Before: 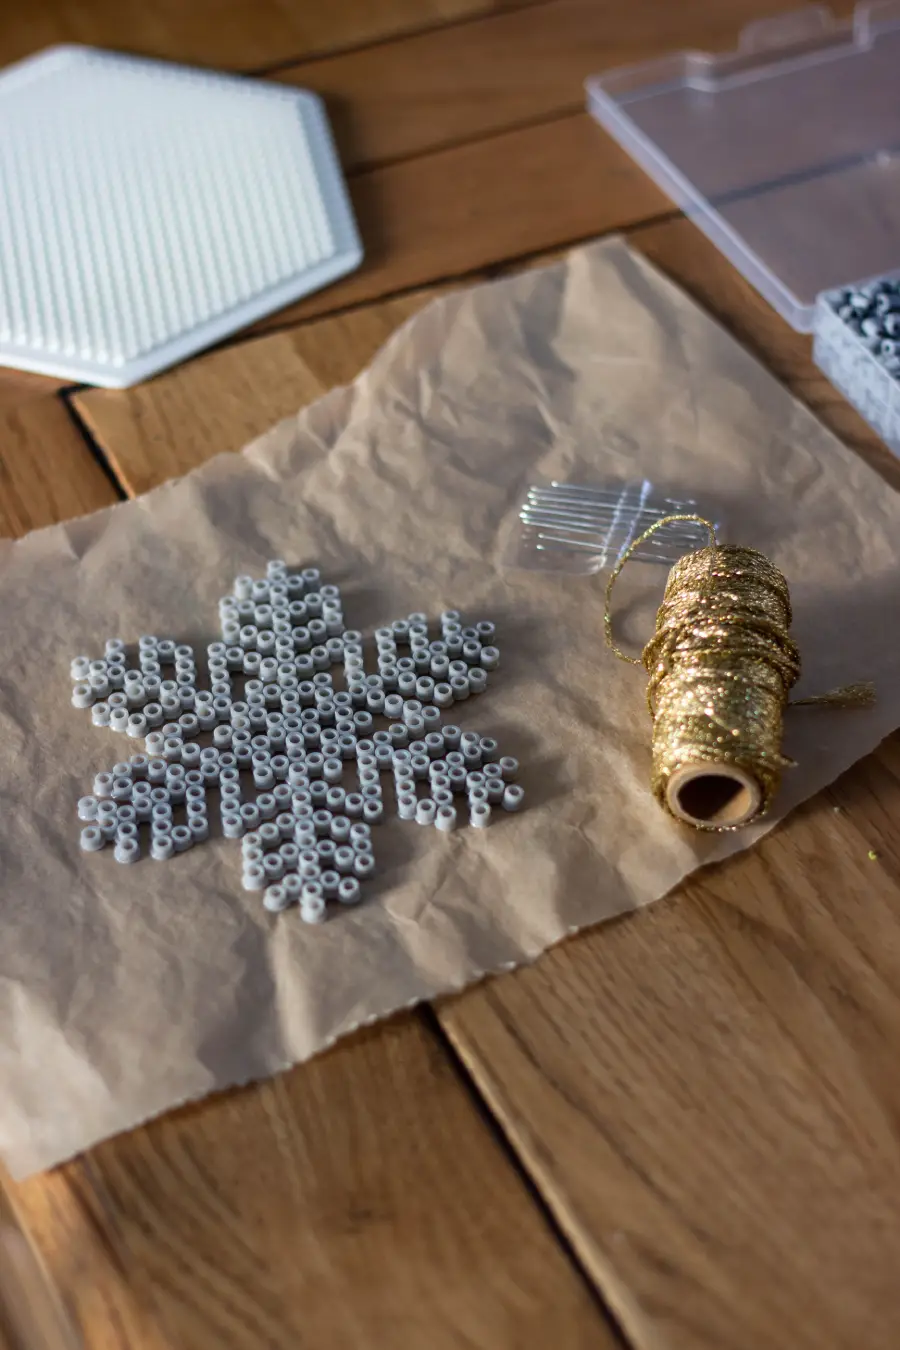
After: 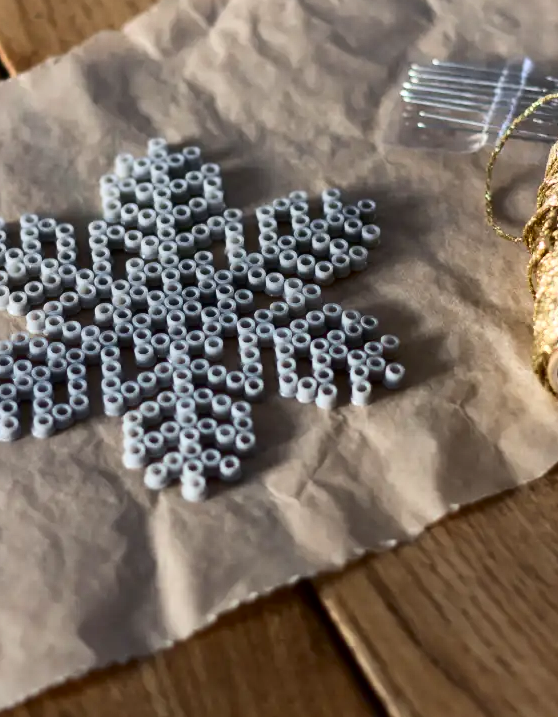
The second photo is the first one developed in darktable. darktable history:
shadows and highlights: shadows -24.28, highlights 49.77, soften with gaussian
crop: left 13.312%, top 31.28%, right 24.627%, bottom 15.582%
contrast brightness saturation: contrast 0.28
